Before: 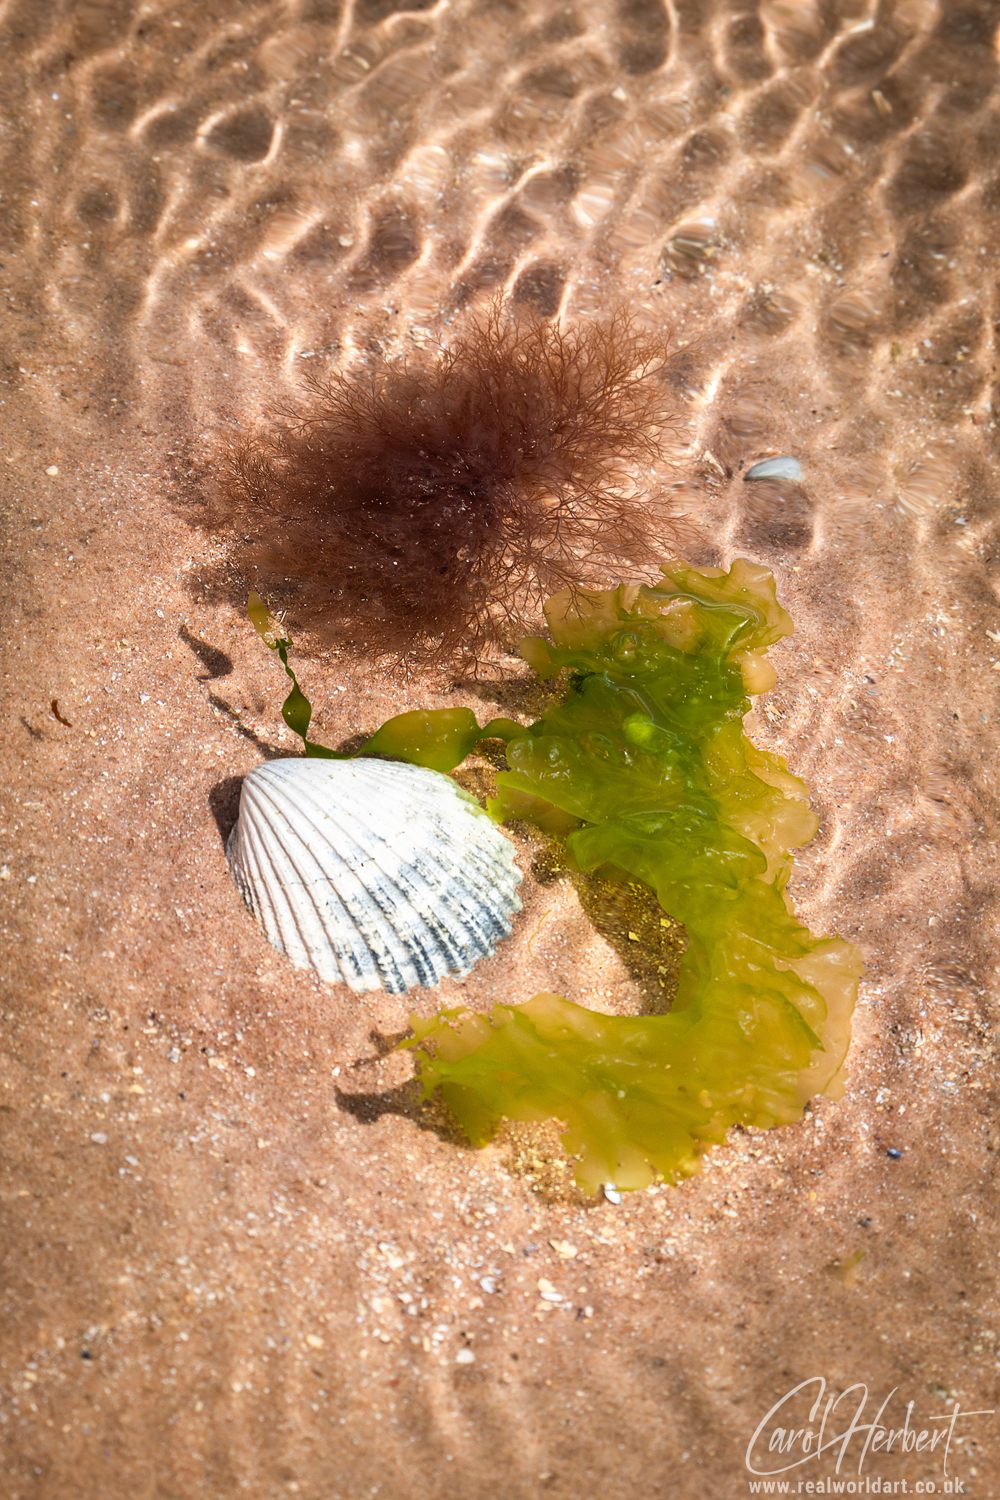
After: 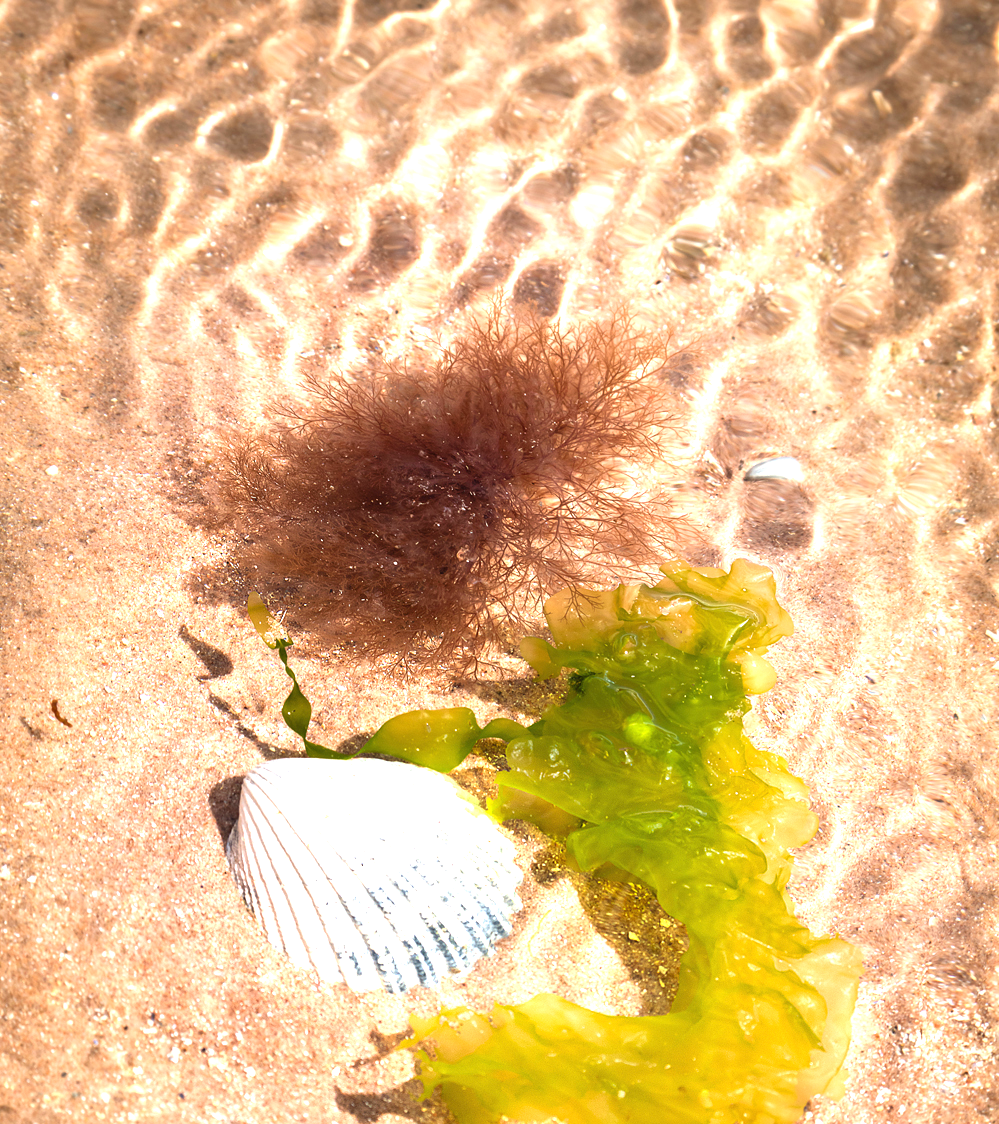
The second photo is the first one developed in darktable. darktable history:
crop: bottom 24.967%
exposure: black level correction 0, exposure 1.1 EV, compensate exposure bias true, compensate highlight preservation false
